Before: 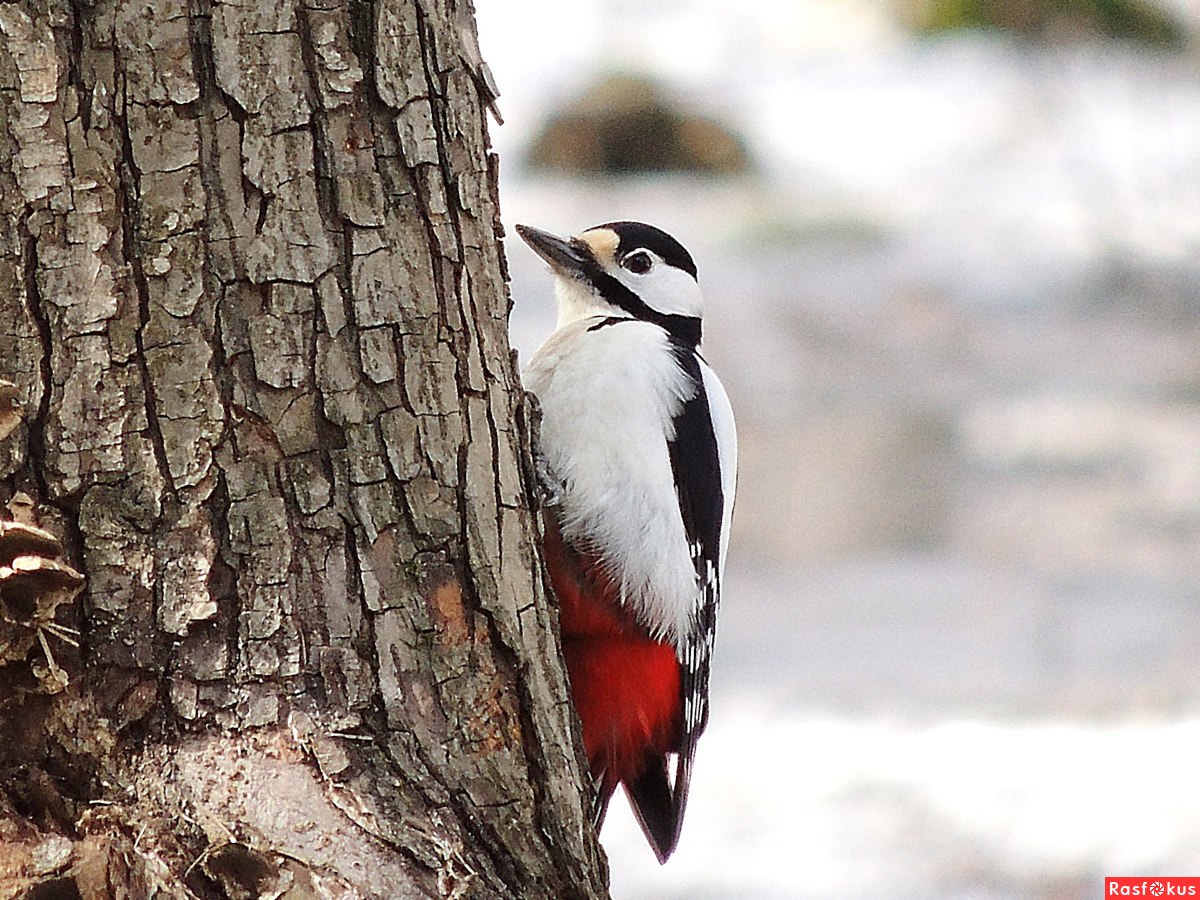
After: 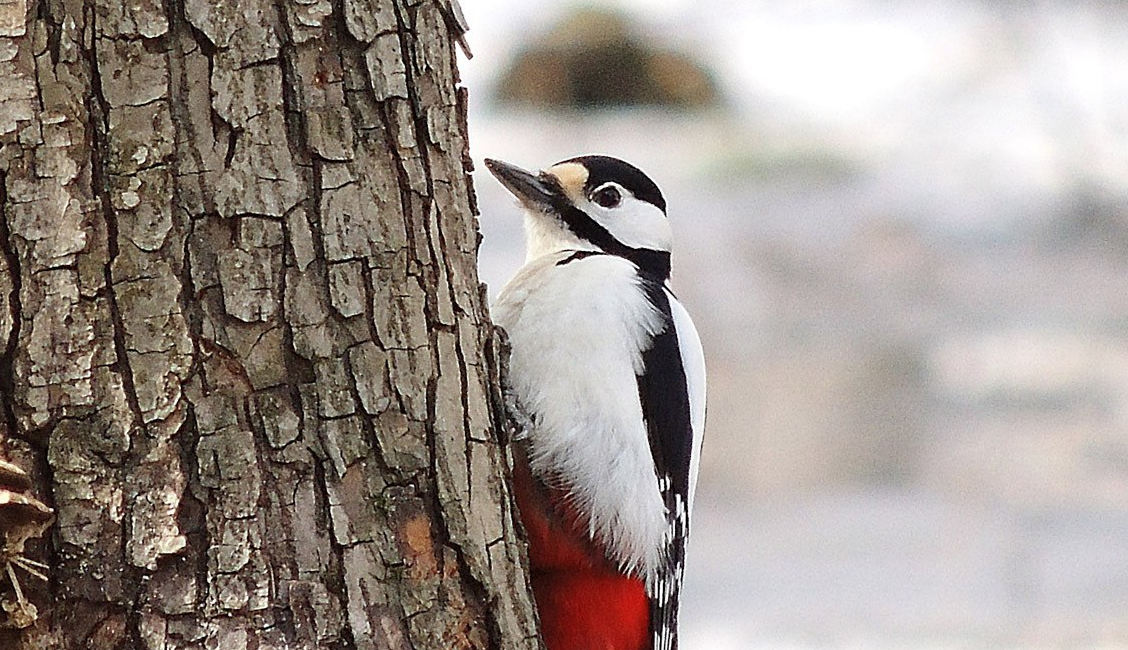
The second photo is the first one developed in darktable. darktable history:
crop: left 2.657%, top 7.382%, right 3.301%, bottom 20.299%
